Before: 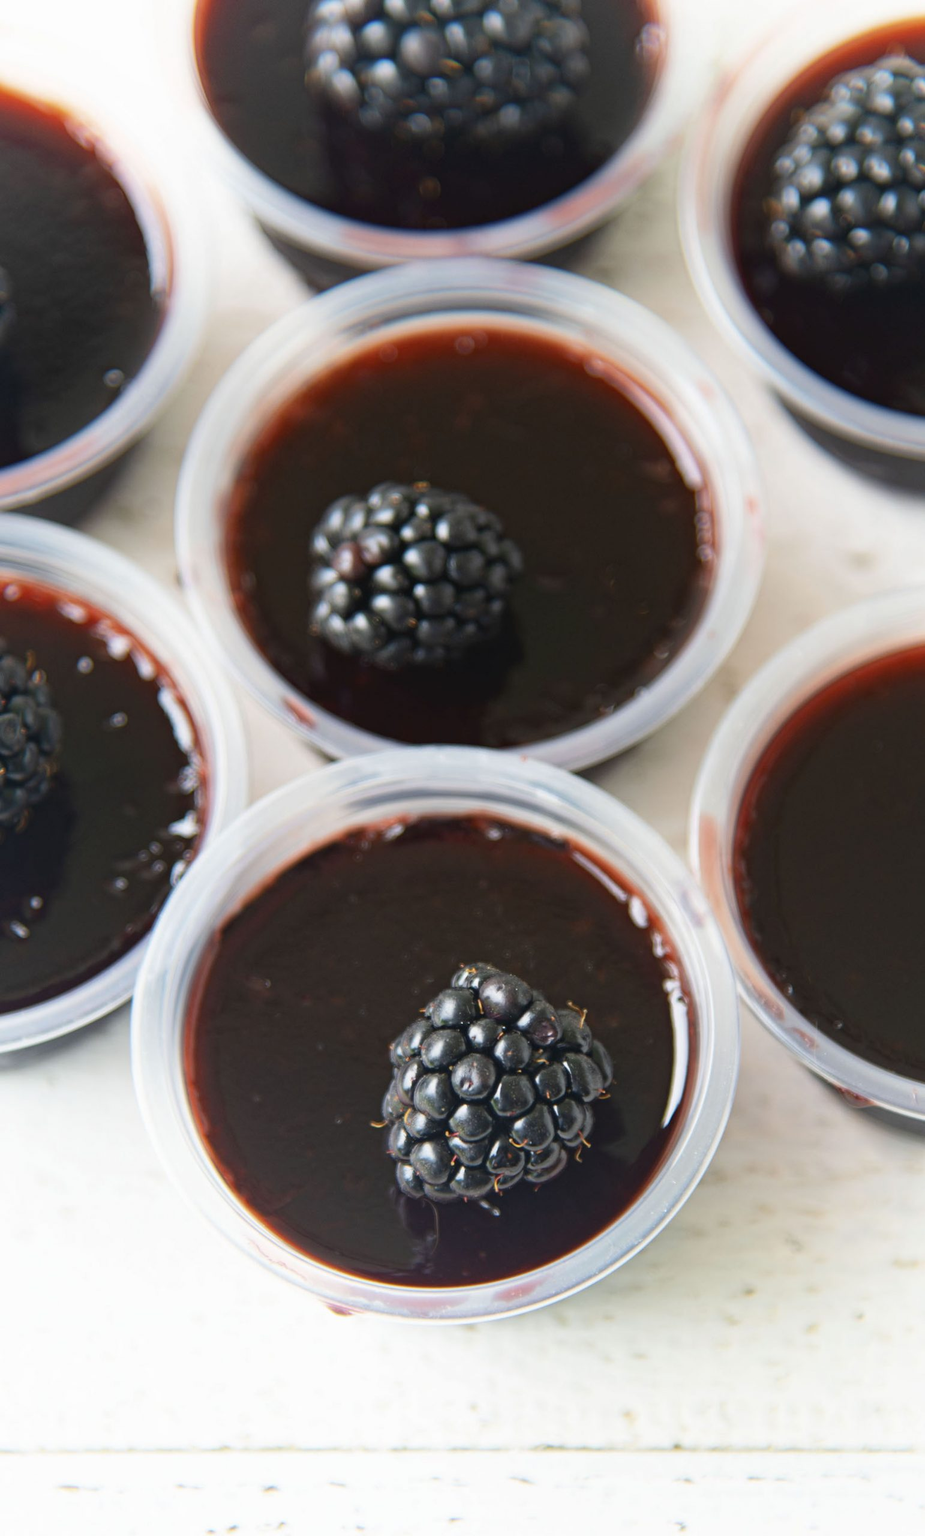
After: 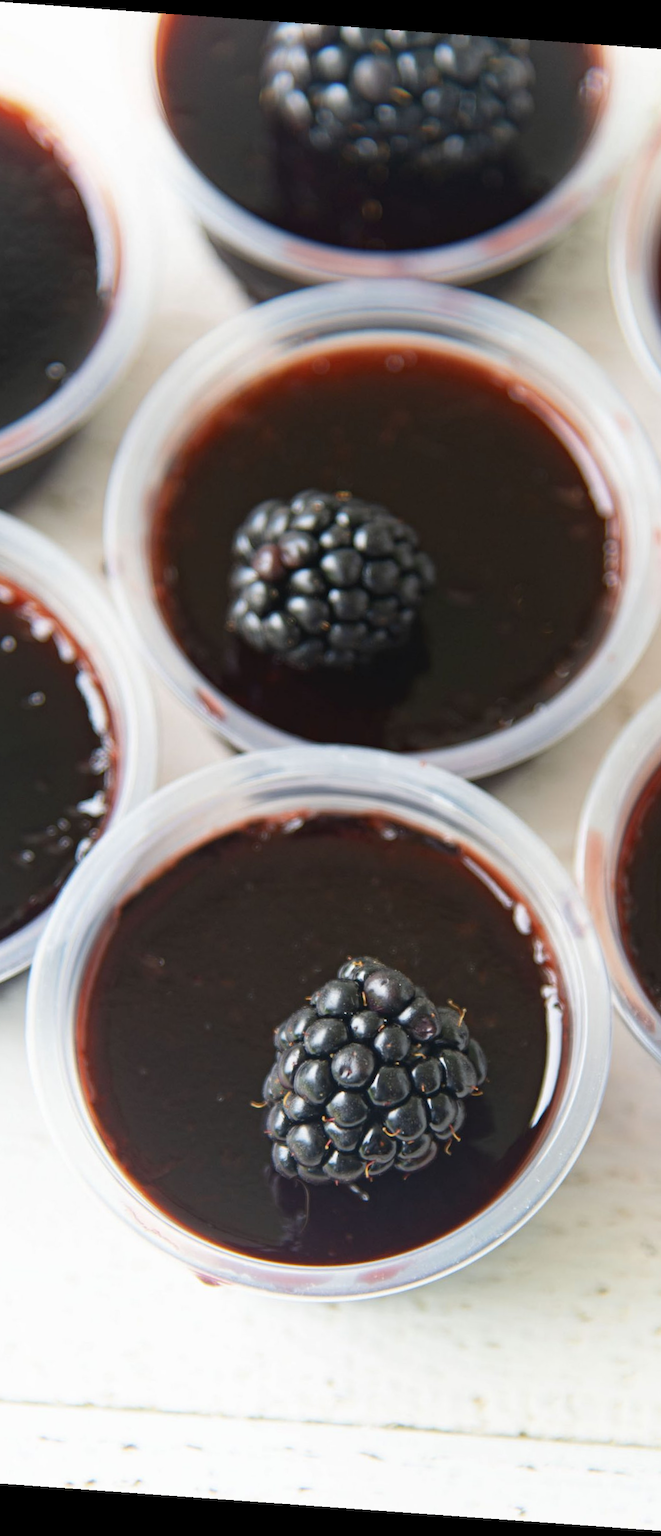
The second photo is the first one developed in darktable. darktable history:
crop and rotate: left 13.537%, right 19.796%
rotate and perspective: rotation 4.1°, automatic cropping off
tone equalizer: on, module defaults
